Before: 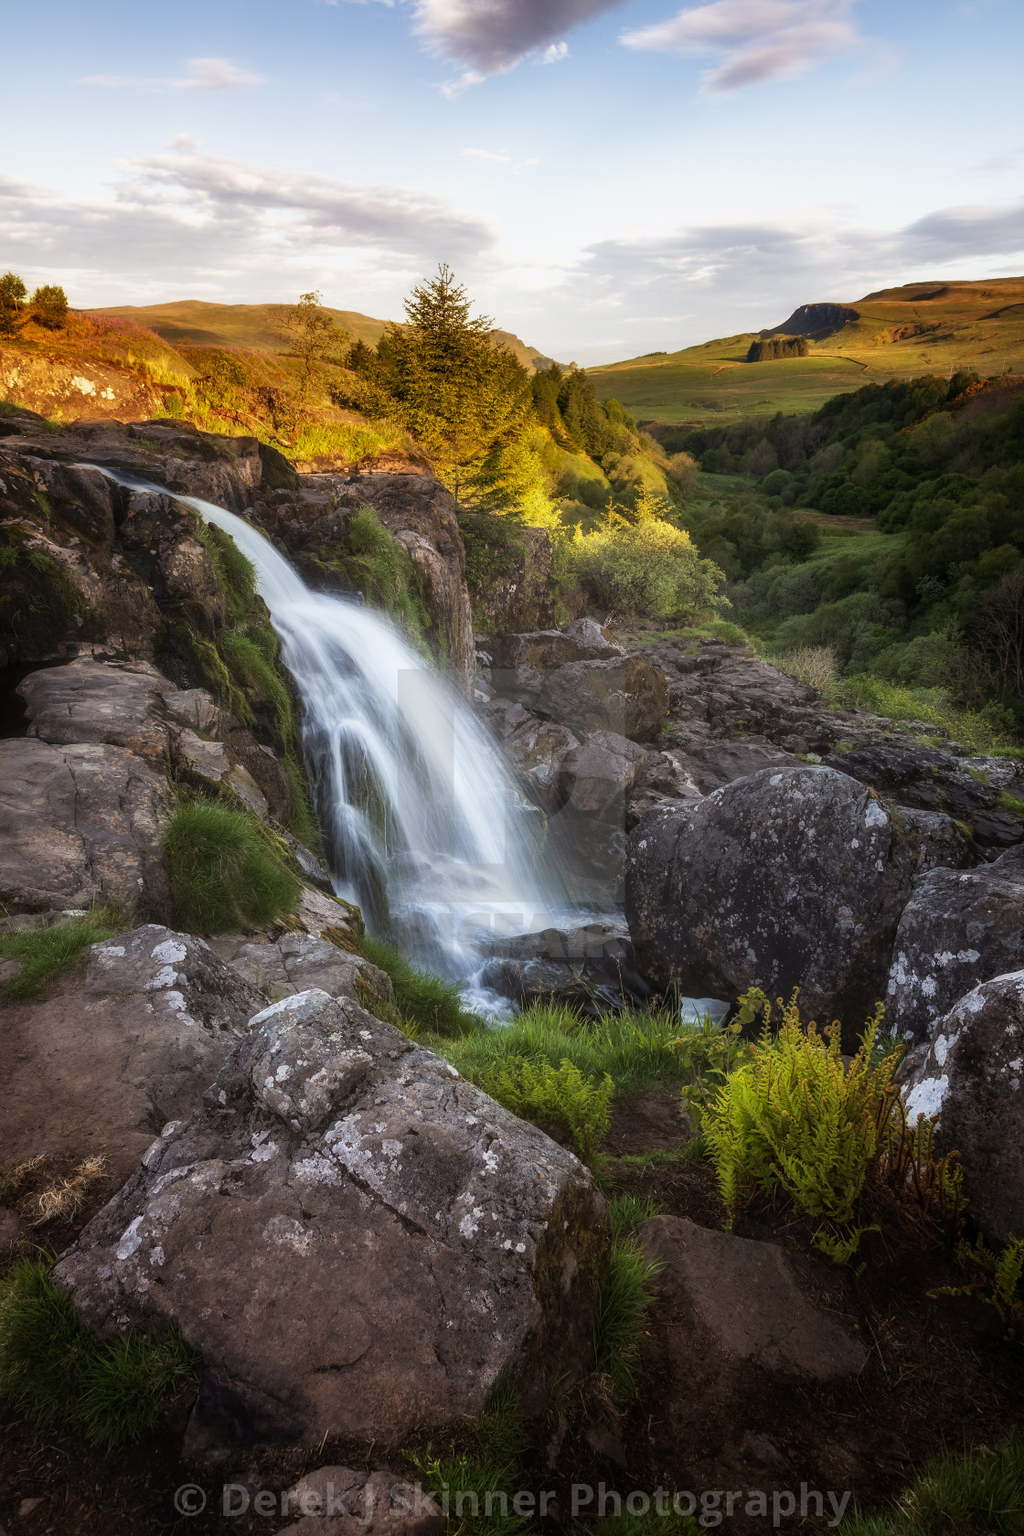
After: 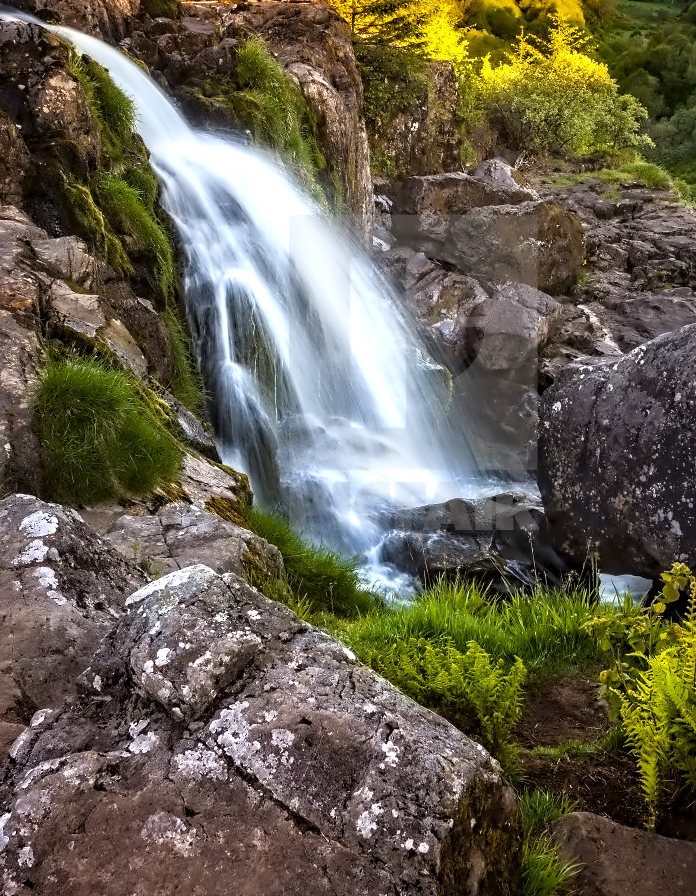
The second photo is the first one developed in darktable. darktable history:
contrast equalizer: y [[0.5, 0.542, 0.583, 0.625, 0.667, 0.708], [0.5 ×6], [0.5 ×6], [0, 0.033, 0.067, 0.1, 0.133, 0.167], [0, 0.05, 0.1, 0.15, 0.2, 0.25]]
color balance rgb: perceptual saturation grading › global saturation 37.226%, perceptual saturation grading › shadows 36.052%
exposure: compensate highlight preservation false
crop: left 13.081%, top 30.796%, right 24.762%, bottom 15.848%
tone equalizer: -8 EV -0.4 EV, -7 EV -0.38 EV, -6 EV -0.296 EV, -5 EV -0.262 EV, -3 EV 0.199 EV, -2 EV 0.323 EV, -1 EV 0.401 EV, +0 EV 0.405 EV
shadows and highlights: shadows 30.73, highlights -63.09, soften with gaussian
